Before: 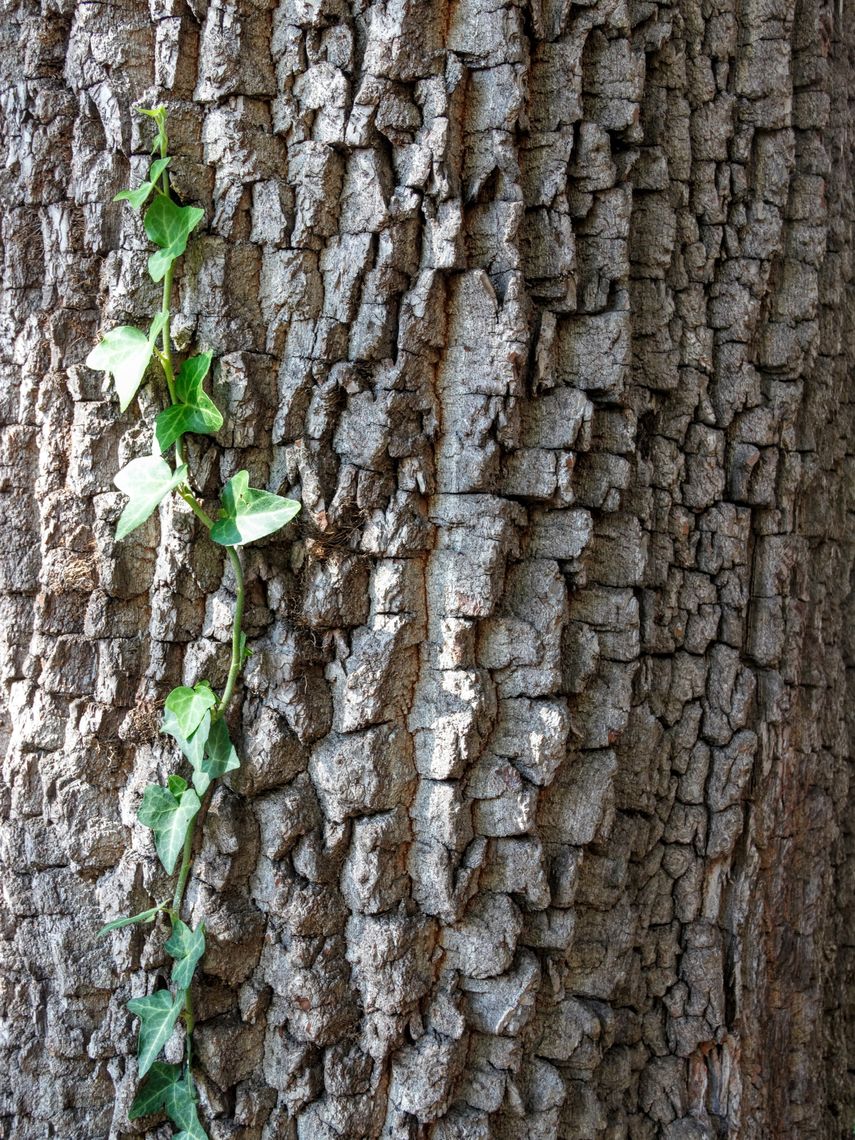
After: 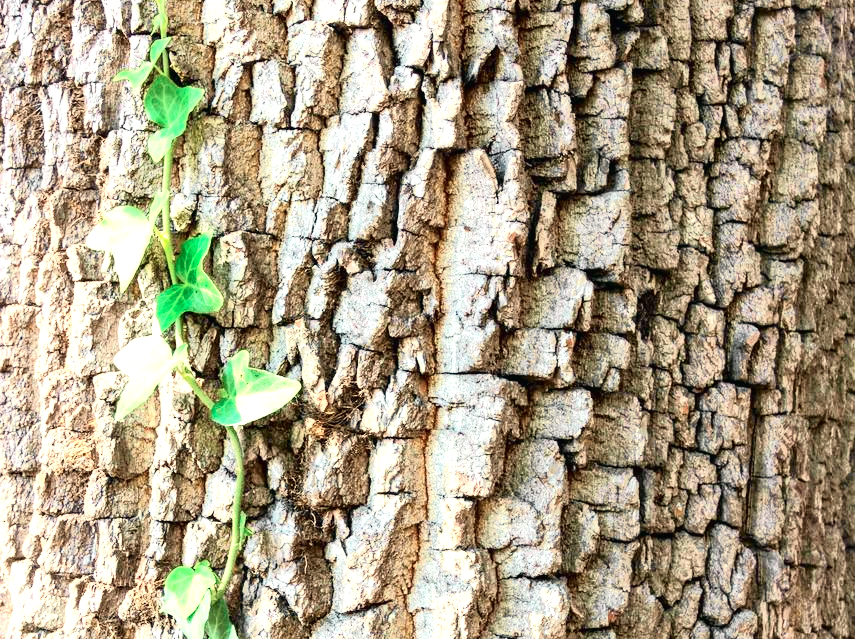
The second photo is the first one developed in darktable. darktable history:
crop and rotate: top 10.605%, bottom 33.274%
exposure: black level correction 0, exposure 1.55 EV, compensate exposure bias true, compensate highlight preservation false
white balance: red 1.045, blue 0.932
tone curve: curves: ch0 [(0, 0.008) (0.081, 0.044) (0.177, 0.123) (0.283, 0.253) (0.416, 0.449) (0.495, 0.524) (0.661, 0.756) (0.796, 0.859) (1, 0.951)]; ch1 [(0, 0) (0.161, 0.092) (0.35, 0.33) (0.392, 0.392) (0.427, 0.426) (0.479, 0.472) (0.505, 0.5) (0.521, 0.524) (0.567, 0.564) (0.583, 0.588) (0.625, 0.627) (0.678, 0.733) (1, 1)]; ch2 [(0, 0) (0.346, 0.362) (0.404, 0.427) (0.502, 0.499) (0.531, 0.523) (0.544, 0.561) (0.58, 0.59) (0.629, 0.642) (0.717, 0.678) (1, 1)], color space Lab, independent channels, preserve colors none
